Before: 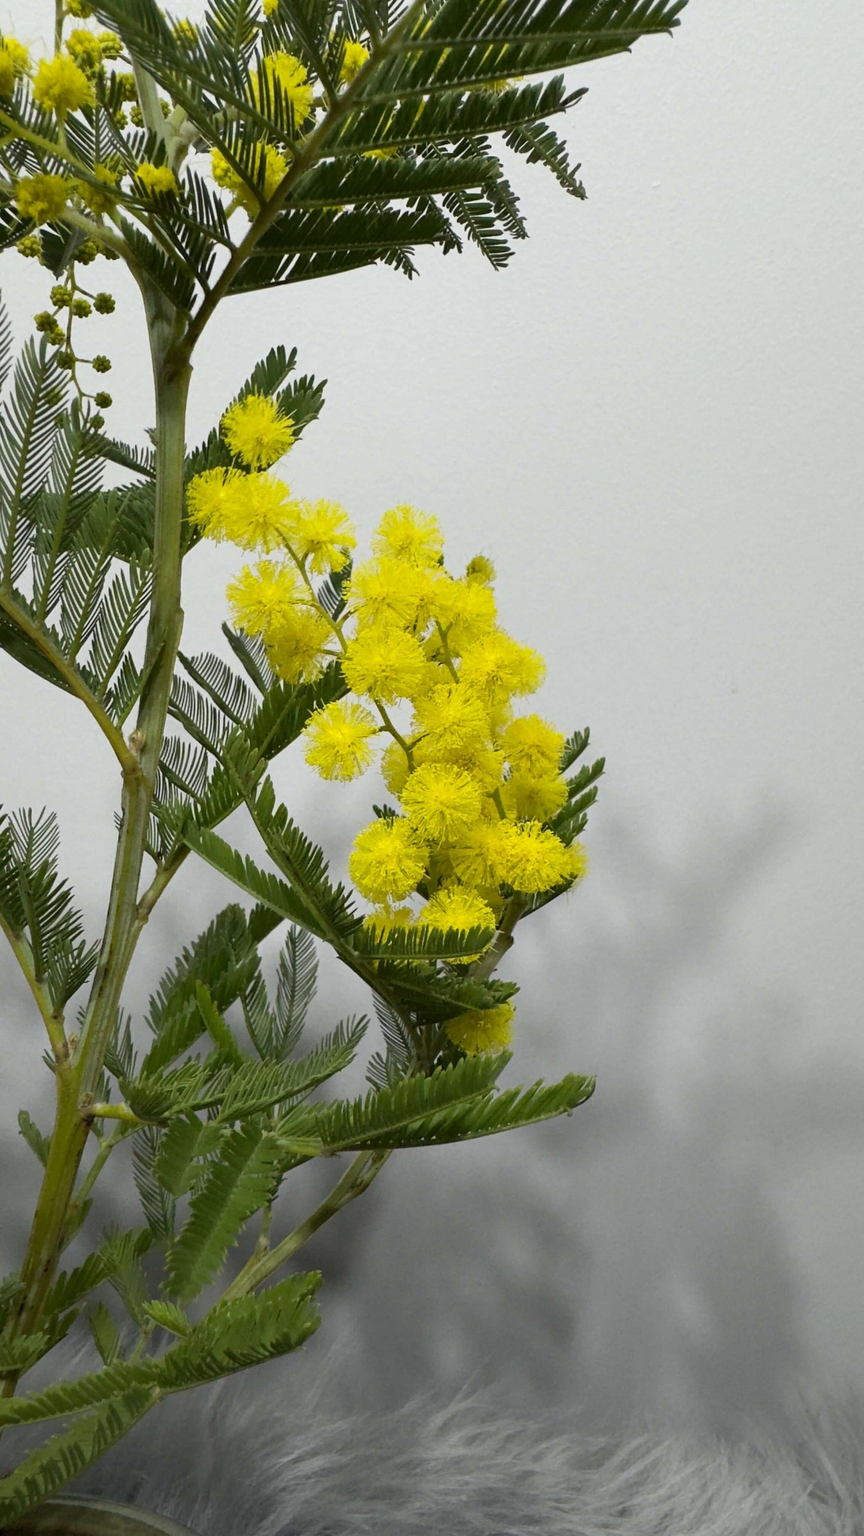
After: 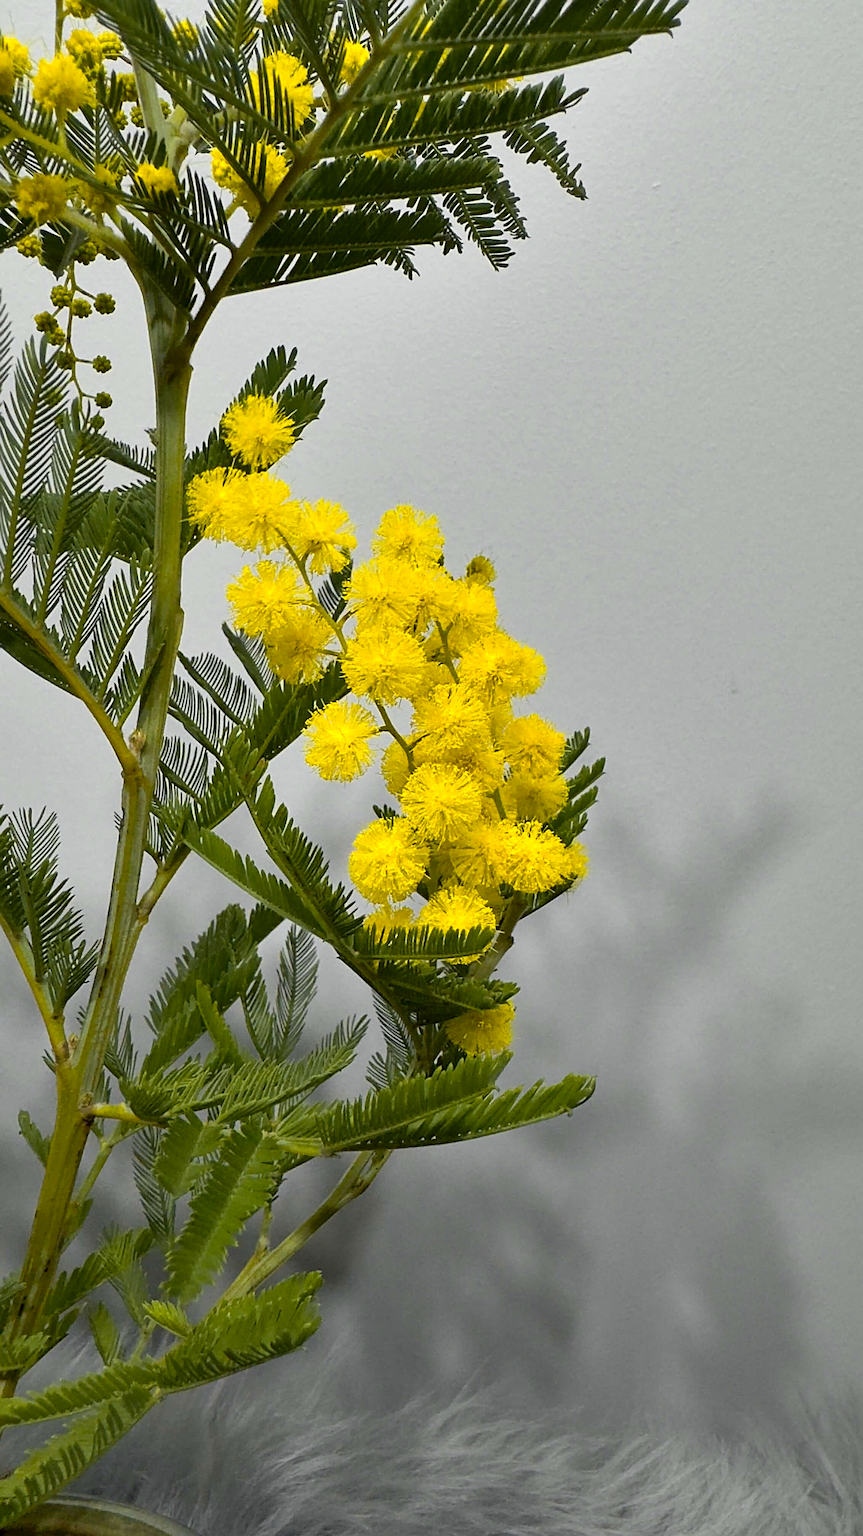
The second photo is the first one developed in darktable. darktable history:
exposure: black level correction 0.002, exposure -0.103 EV, compensate exposure bias true, compensate highlight preservation false
color zones: curves: ch0 [(0, 0.511) (0.143, 0.531) (0.286, 0.56) (0.429, 0.5) (0.571, 0.5) (0.714, 0.5) (0.857, 0.5) (1, 0.5)]; ch1 [(0, 0.525) (0.143, 0.705) (0.286, 0.715) (0.429, 0.35) (0.571, 0.35) (0.714, 0.35) (0.857, 0.4) (1, 0.4)]; ch2 [(0, 0.572) (0.143, 0.512) (0.286, 0.473) (0.429, 0.45) (0.571, 0.5) (0.714, 0.5) (0.857, 0.518) (1, 0.518)]
sharpen: on, module defaults
shadows and highlights: low approximation 0.01, soften with gaussian
